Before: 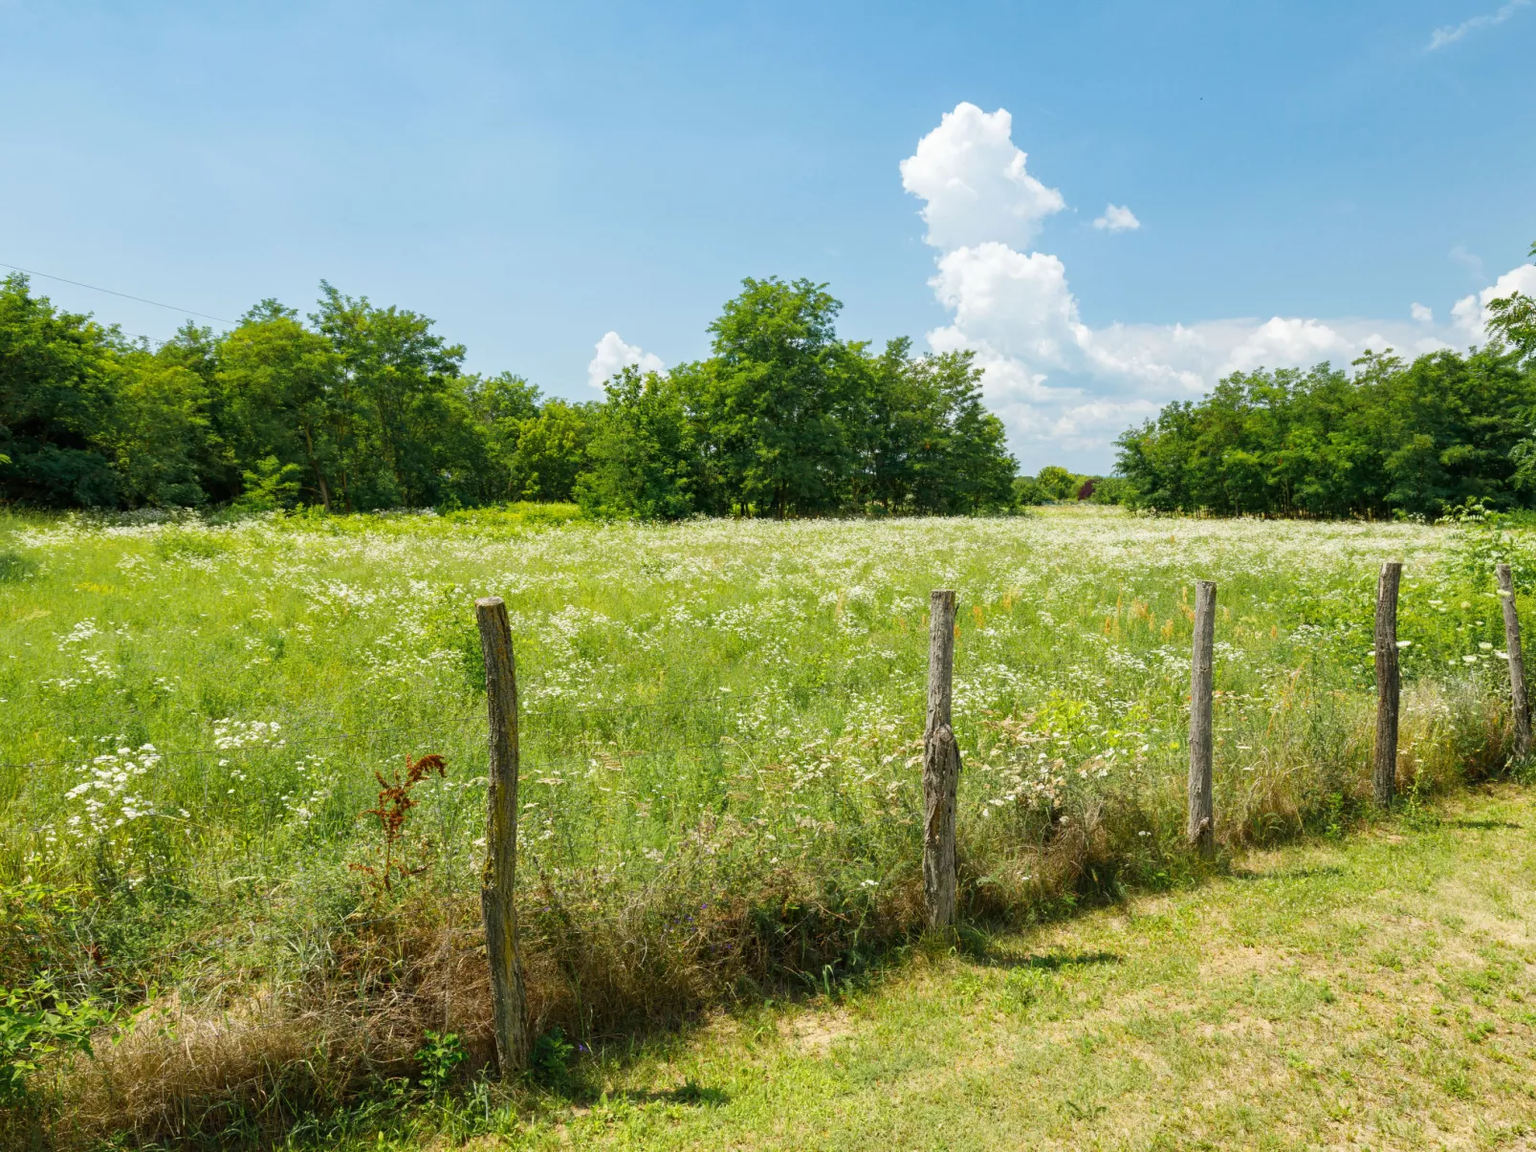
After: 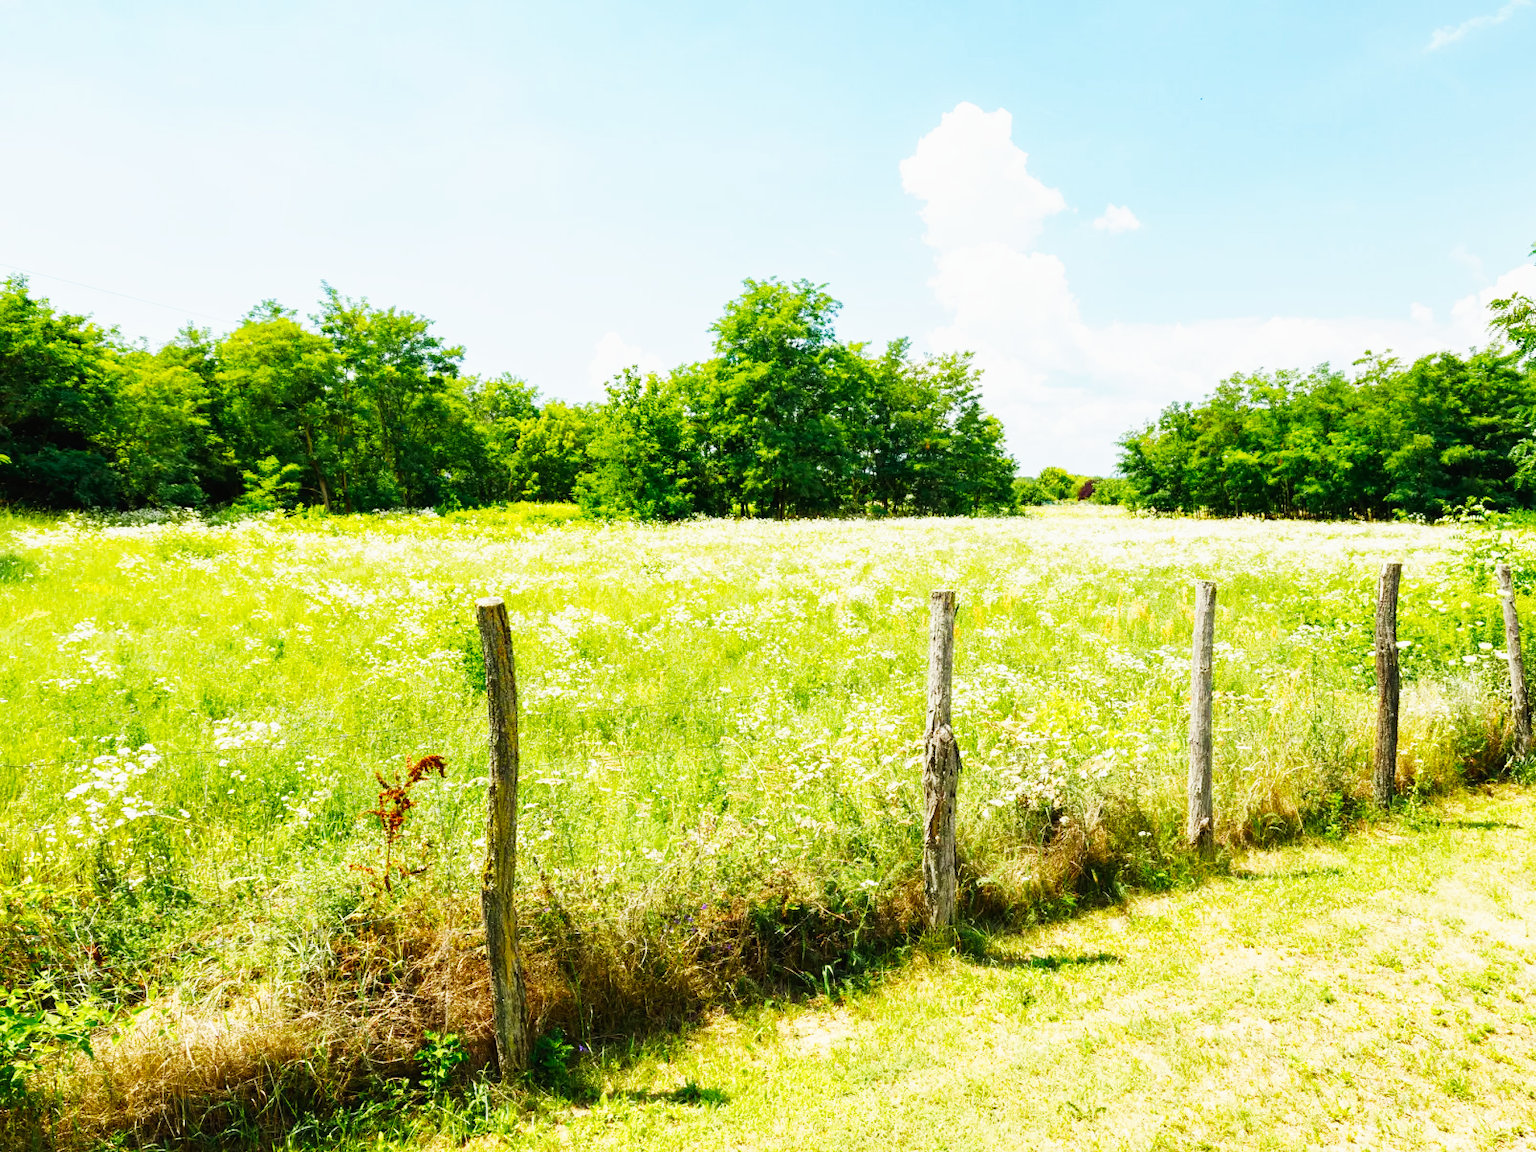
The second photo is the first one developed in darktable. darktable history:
base curve: curves: ch0 [(0, 0) (0.007, 0.004) (0.027, 0.03) (0.046, 0.07) (0.207, 0.54) (0.442, 0.872) (0.673, 0.972) (1, 1)], preserve colors none
contrast brightness saturation: contrast -0.02, brightness -0.01, saturation 0.03
